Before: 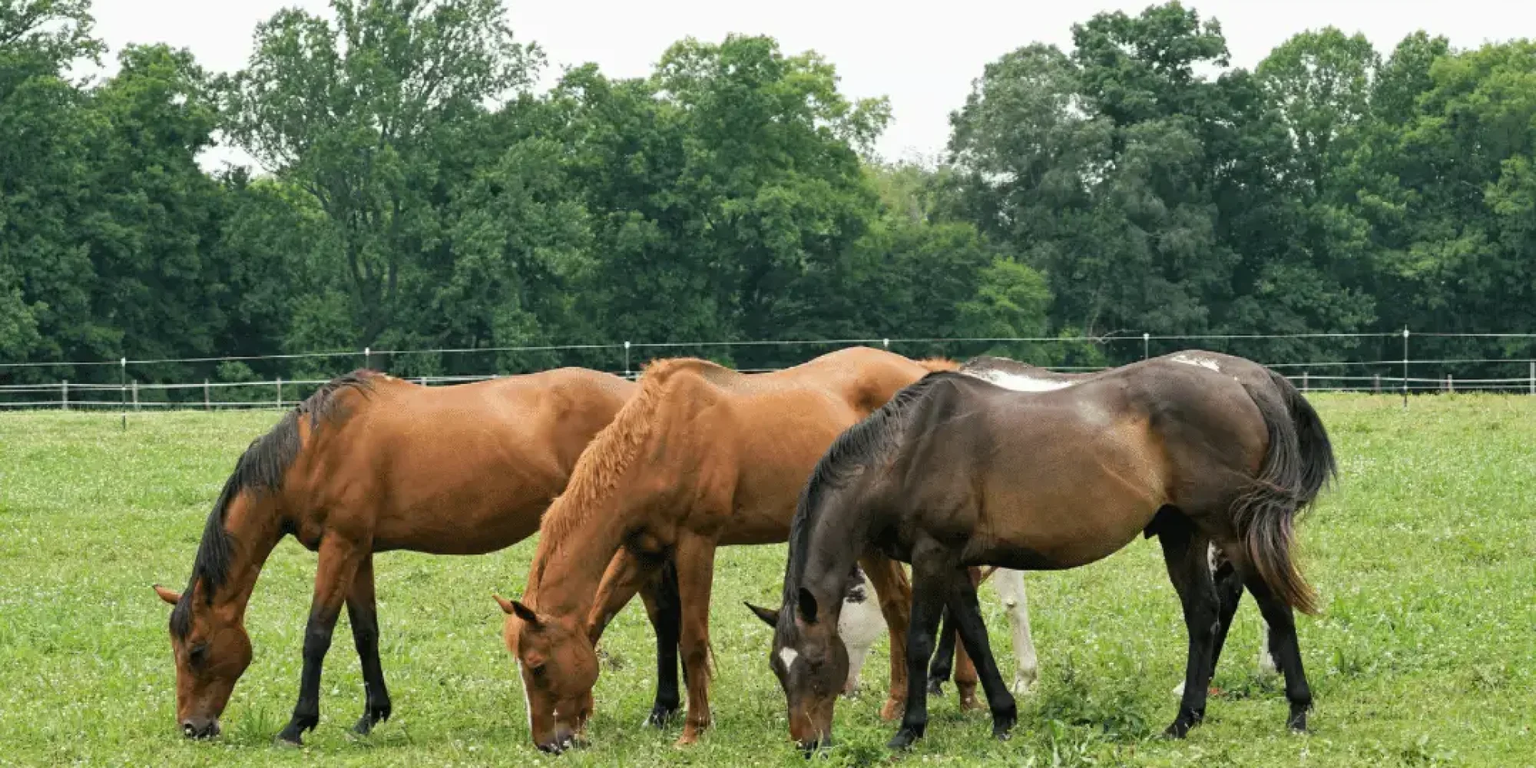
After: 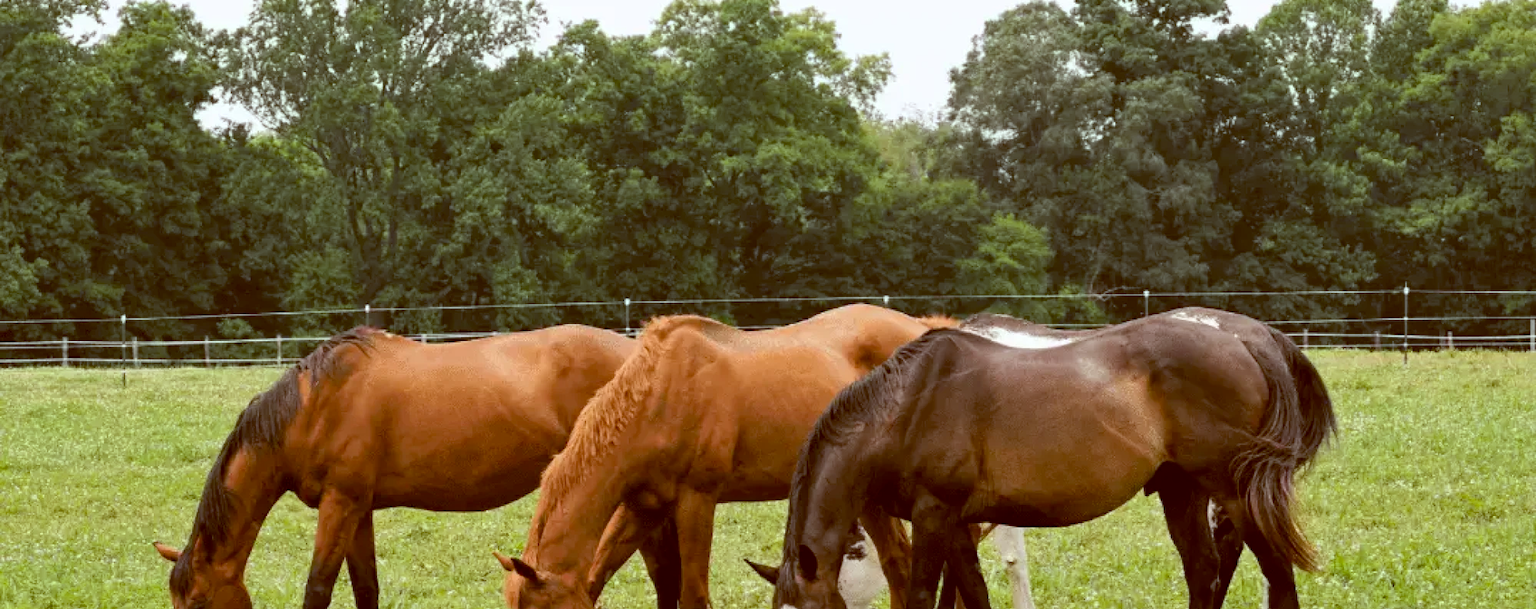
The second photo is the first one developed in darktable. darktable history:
crop and rotate: top 5.667%, bottom 14.937%
rgb levels: mode RGB, independent channels, levels [[0, 0.5, 1], [0, 0.521, 1], [0, 0.536, 1]]
color balance: lift [1, 1.015, 1.004, 0.985], gamma [1, 0.958, 0.971, 1.042], gain [1, 0.956, 0.977, 1.044]
